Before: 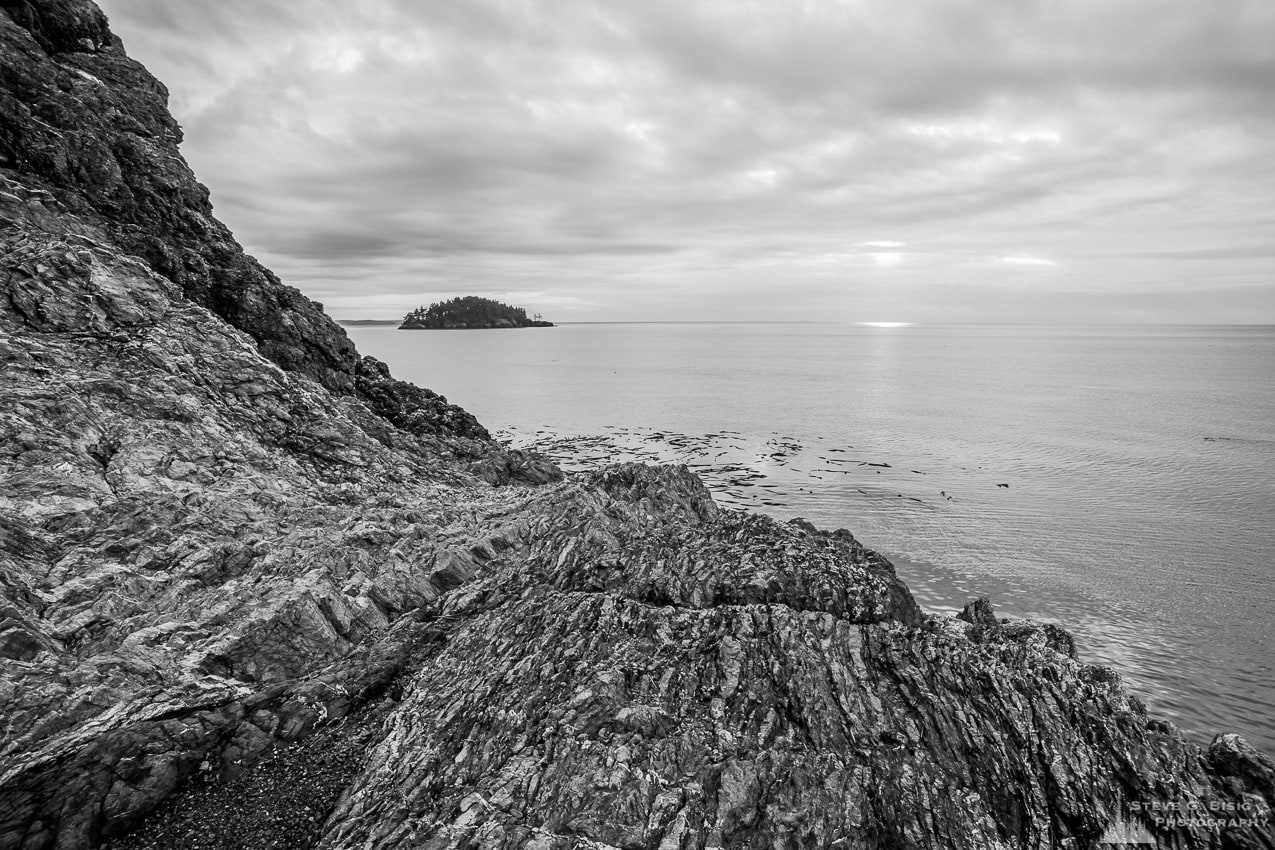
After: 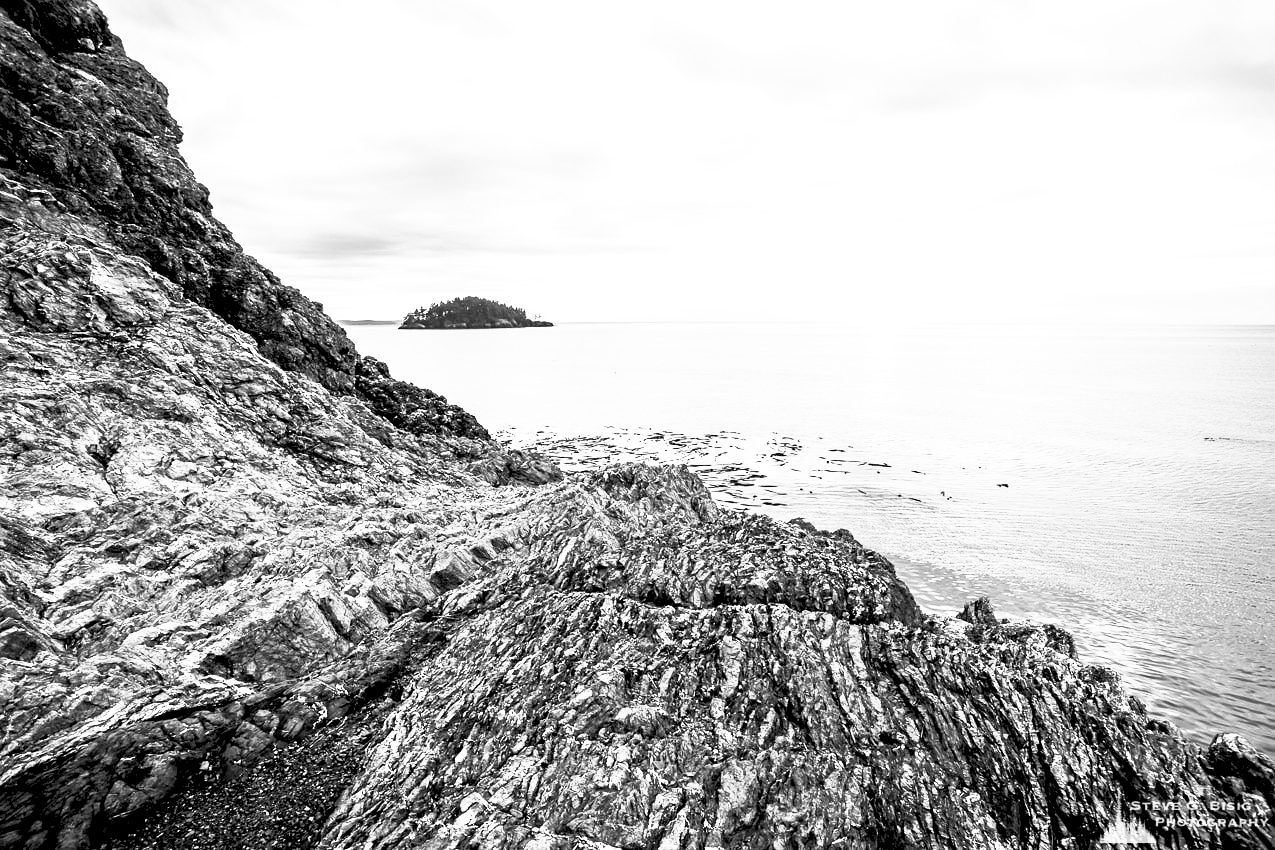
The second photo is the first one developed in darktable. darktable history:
color balance rgb: perceptual saturation grading › global saturation 20%, perceptual saturation grading › highlights -49.499%, perceptual saturation grading › shadows 24.481%
levels: white 99.93%, levels [0.072, 0.414, 0.976]
contrast brightness saturation: contrast 0.617, brightness 0.325, saturation 0.141
